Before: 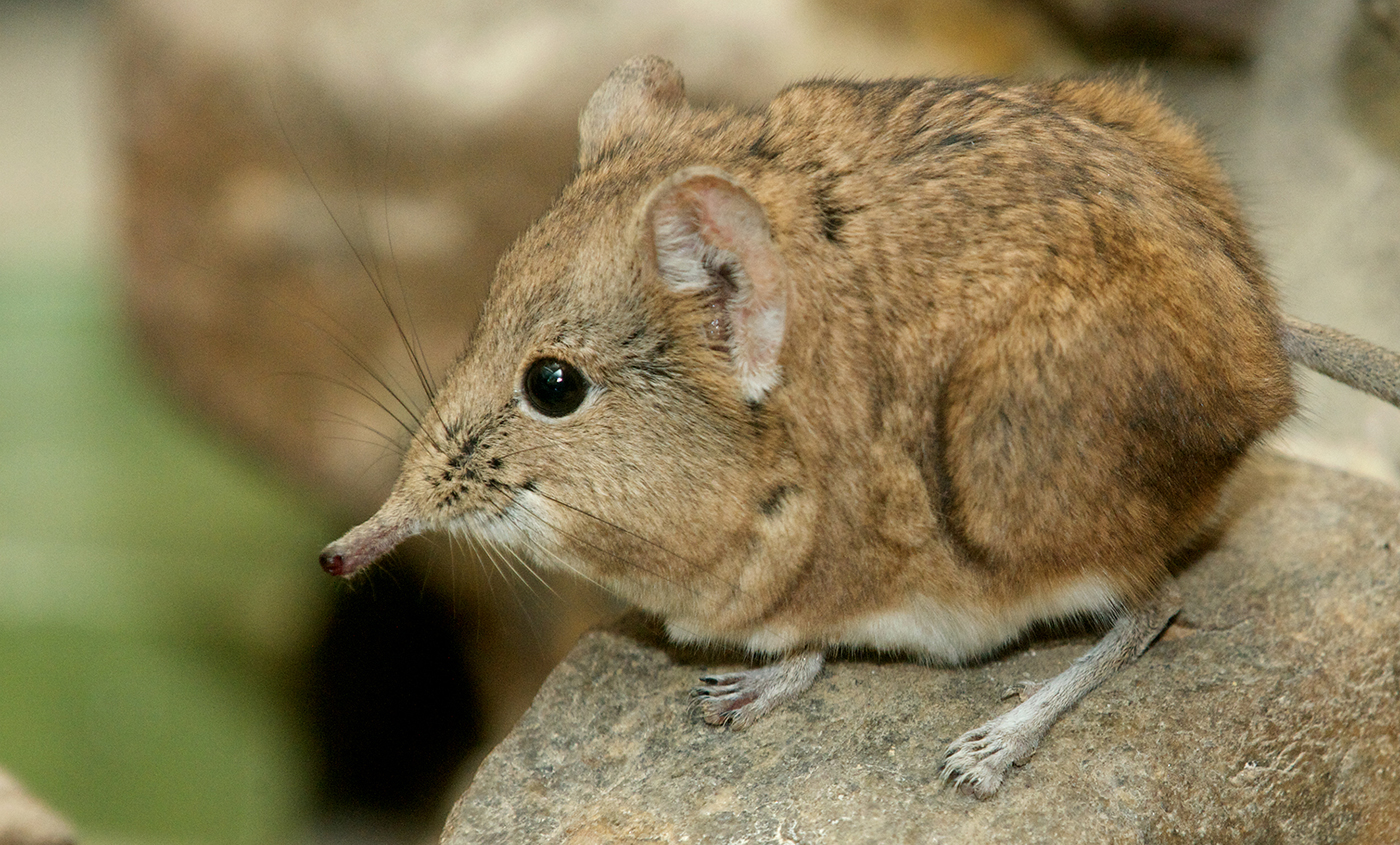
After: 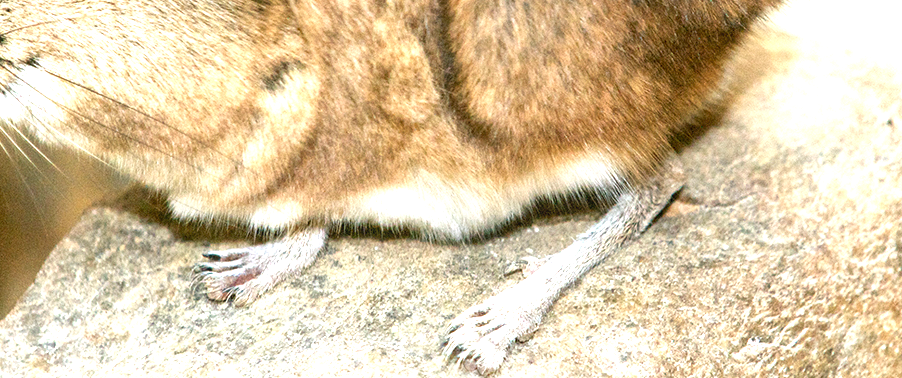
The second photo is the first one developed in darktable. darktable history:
crop and rotate: left 35.509%, top 50.238%, bottom 4.934%
local contrast: detail 110%
white balance: red 1.004, blue 1.096
exposure: black level correction 0.001, exposure 1.719 EV, compensate exposure bias true, compensate highlight preservation false
